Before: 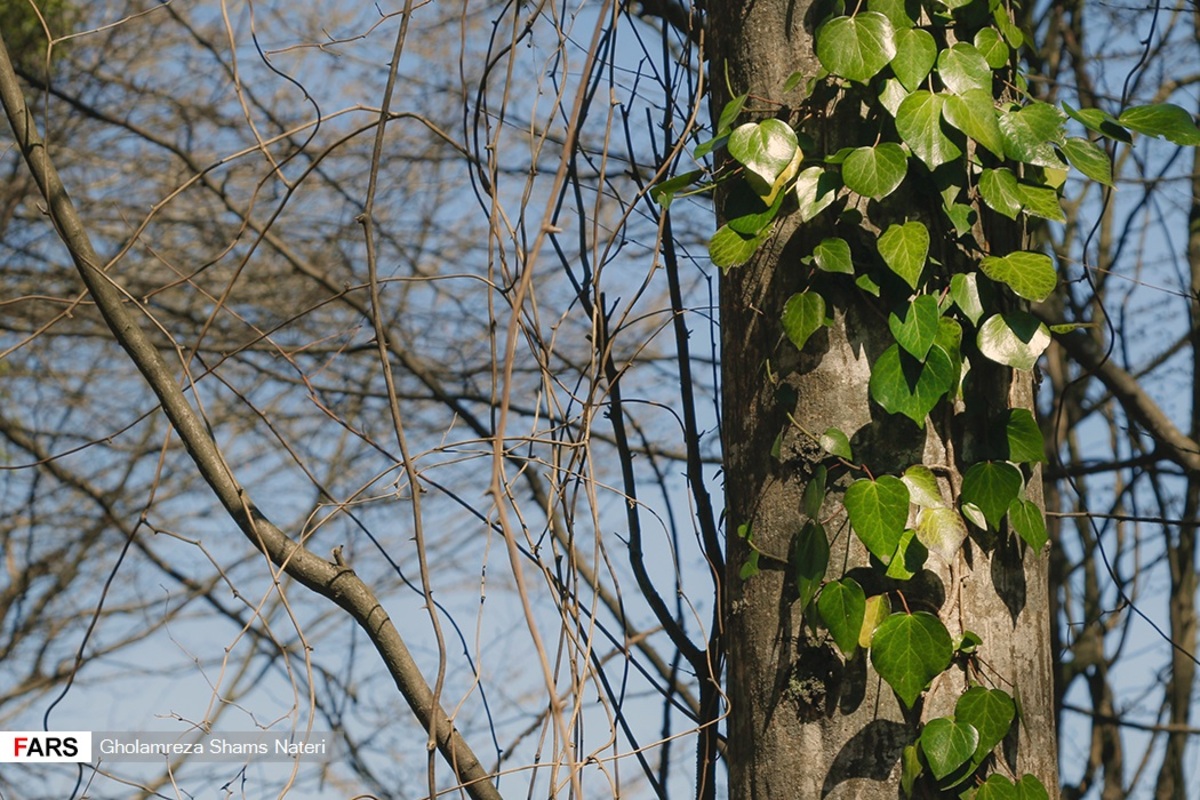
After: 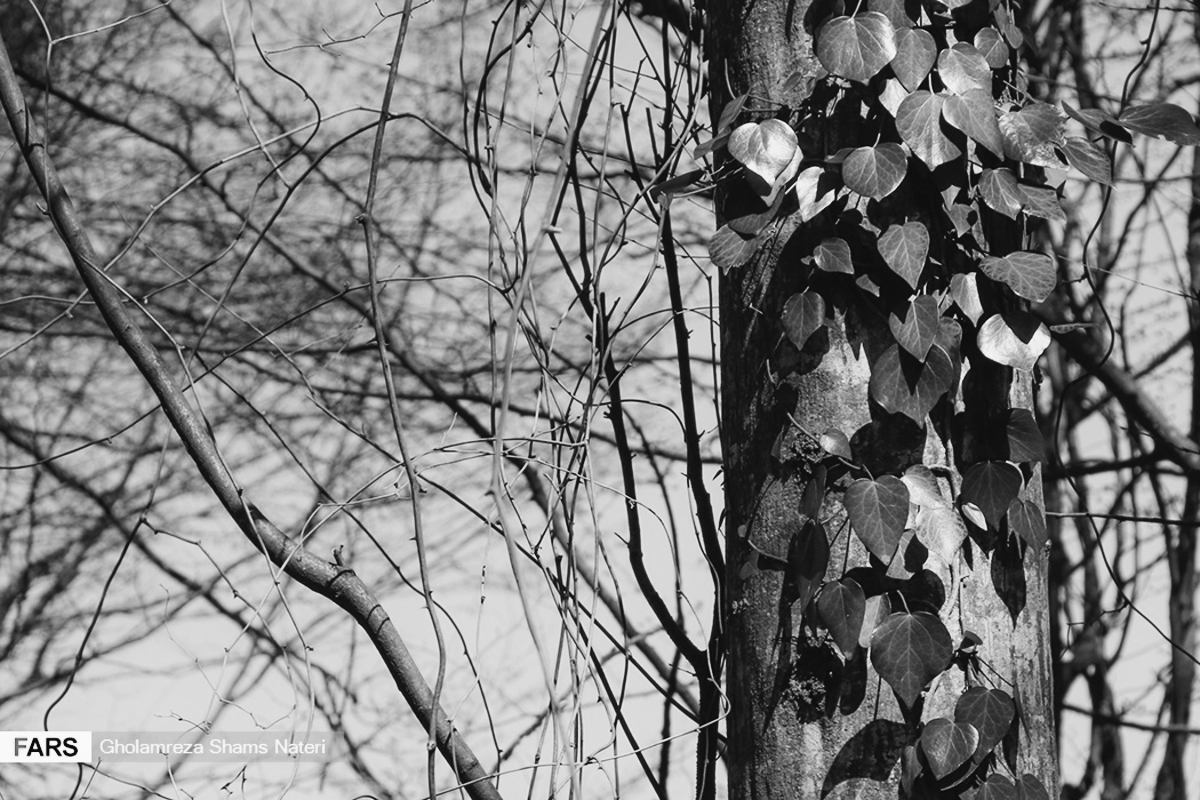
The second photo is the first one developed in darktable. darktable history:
tone curve: curves: ch0 [(0, 0.028) (0.037, 0.05) (0.123, 0.108) (0.19, 0.164) (0.269, 0.247) (0.475, 0.533) (0.595, 0.695) (0.718, 0.823) (0.855, 0.913) (1, 0.982)]; ch1 [(0, 0) (0.243, 0.245) (0.427, 0.41) (0.493, 0.481) (0.505, 0.502) (0.536, 0.545) (0.56, 0.582) (0.611, 0.644) (0.769, 0.807) (1, 1)]; ch2 [(0, 0) (0.249, 0.216) (0.349, 0.321) (0.424, 0.442) (0.476, 0.483) (0.498, 0.499) (0.517, 0.519) (0.532, 0.55) (0.569, 0.608) (0.614, 0.661) (0.706, 0.75) (0.808, 0.809) (0.991, 0.968)], preserve colors none
color calibration: output gray [0.22, 0.42, 0.37, 0], gray › normalize channels true, illuminant custom, x 0.368, y 0.373, temperature 4334.32 K, gamut compression 0
